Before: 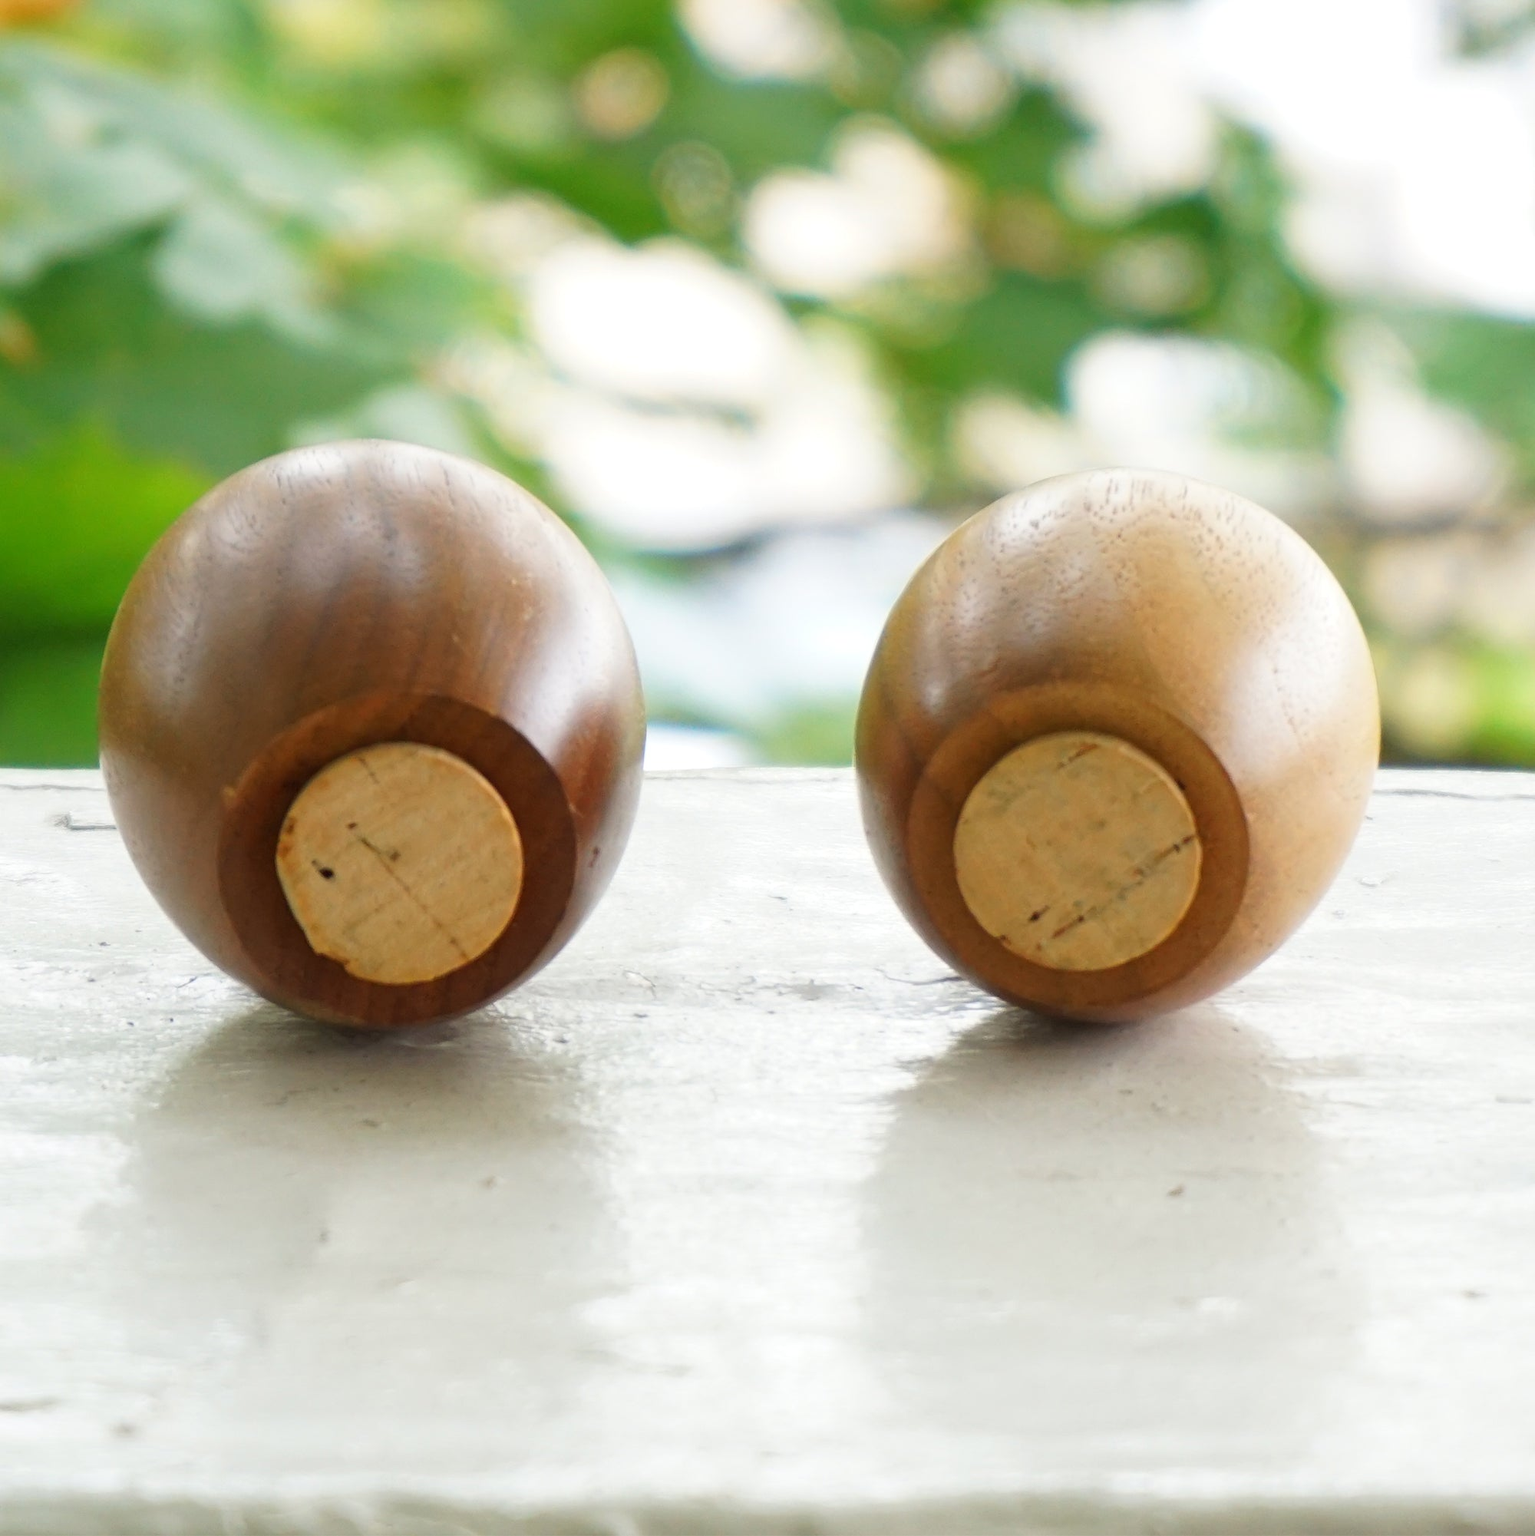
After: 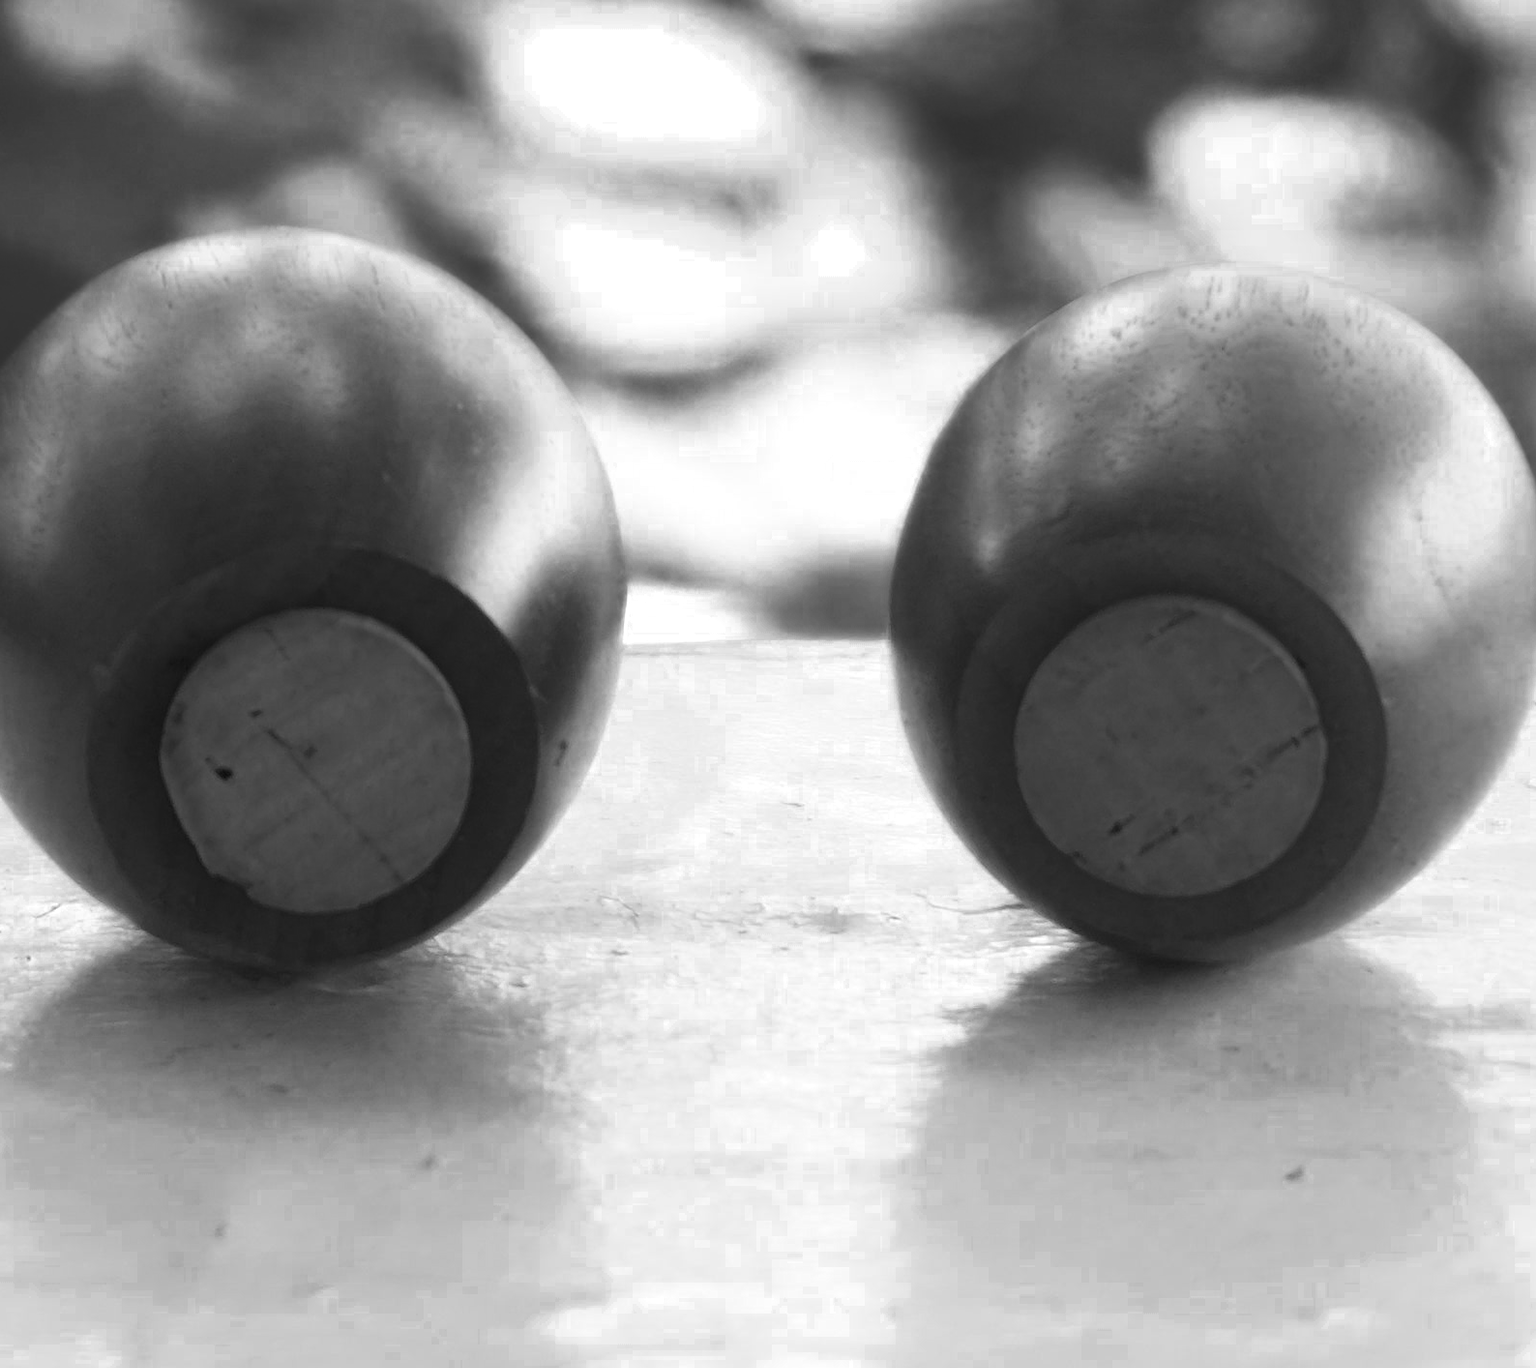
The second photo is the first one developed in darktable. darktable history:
color zones: curves: ch0 [(0.287, 0.048) (0.493, 0.484) (0.737, 0.816)]; ch1 [(0, 0) (0.143, 0) (0.286, 0) (0.429, 0) (0.571, 0) (0.714, 0) (0.857, 0)]
color balance: output saturation 110%
crop: left 9.712%, top 16.928%, right 10.845%, bottom 12.332%
